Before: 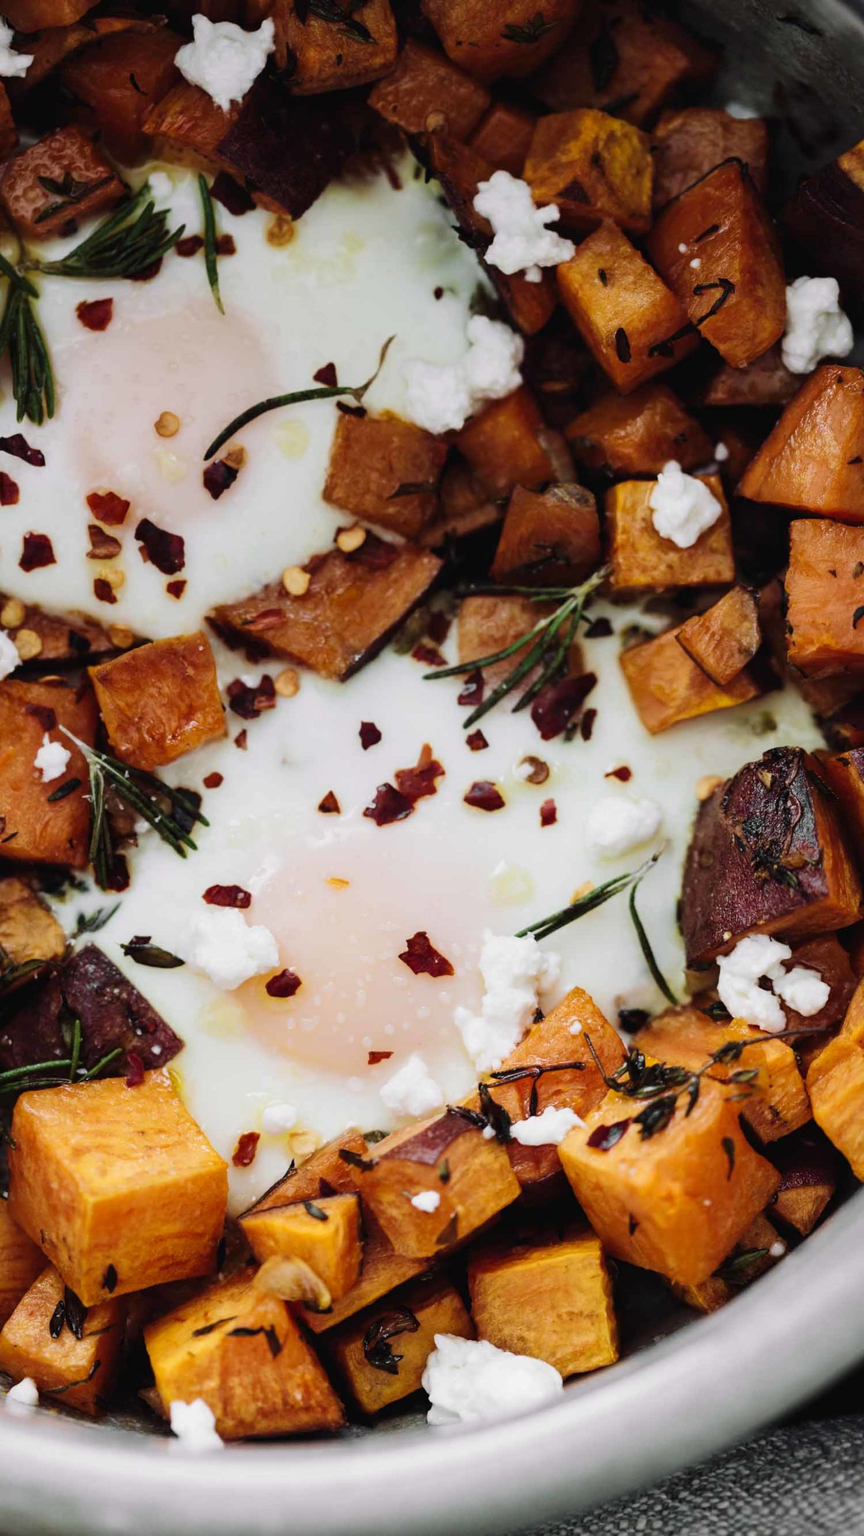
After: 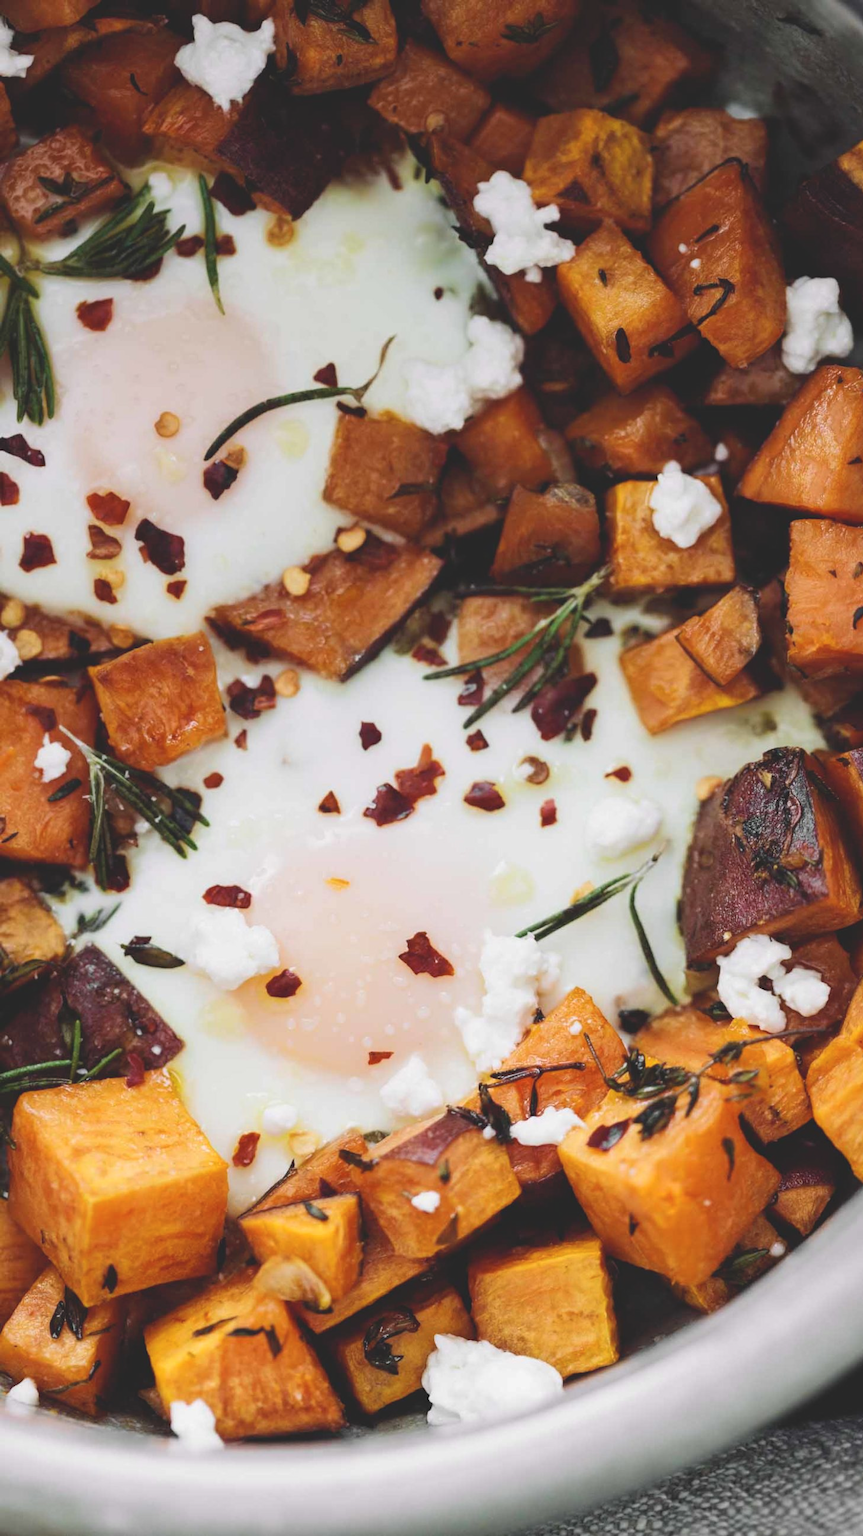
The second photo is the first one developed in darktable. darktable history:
tone curve: curves: ch0 [(0, 0.137) (1, 1)], color space Lab, independent channels, preserve colors none
